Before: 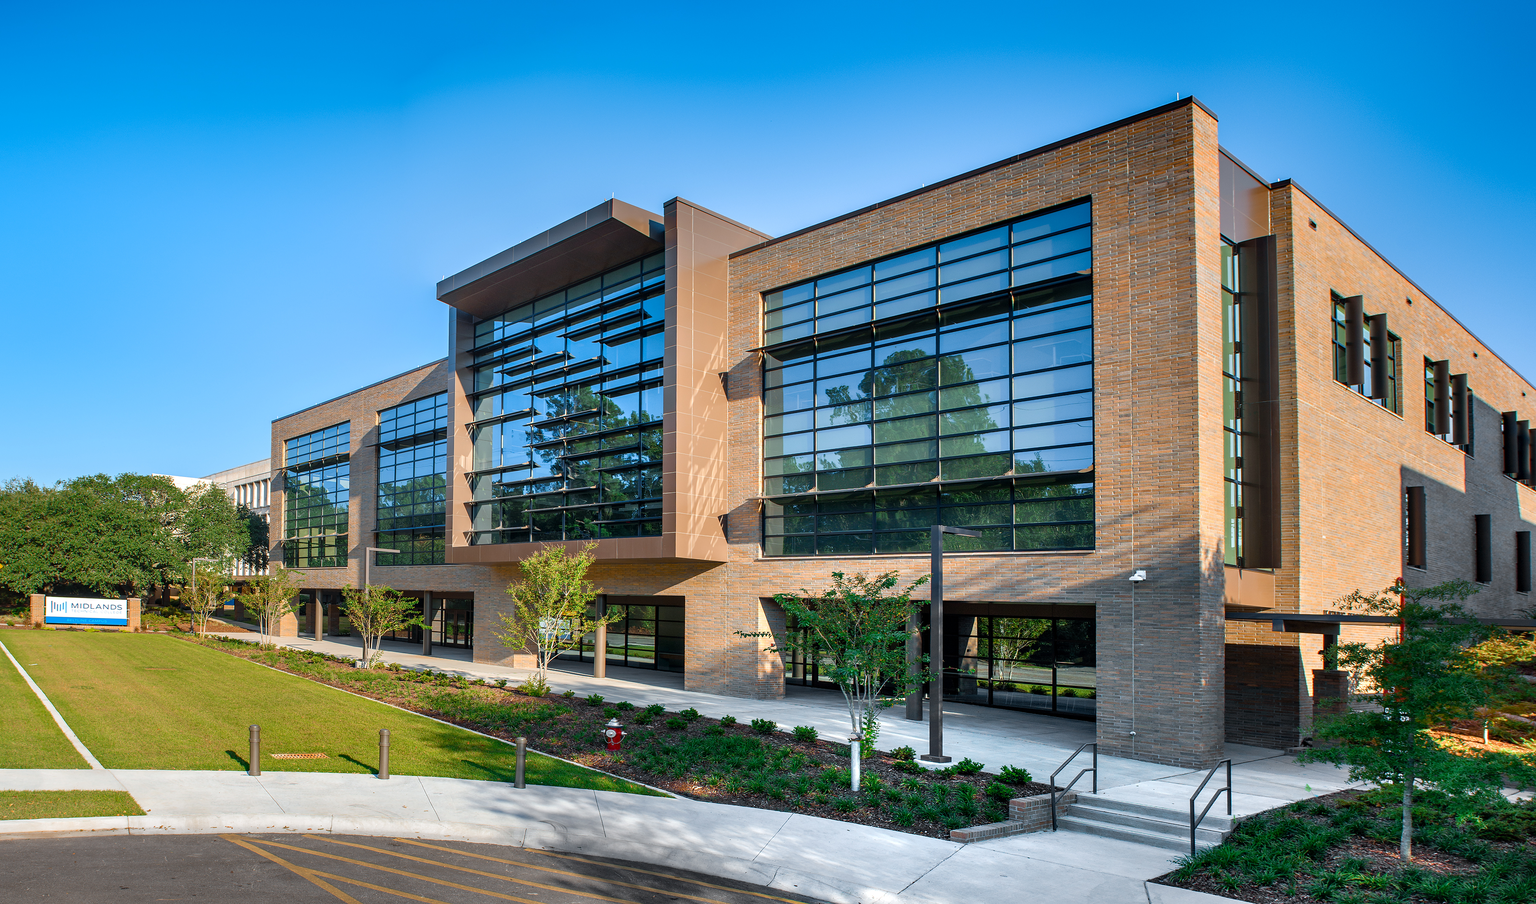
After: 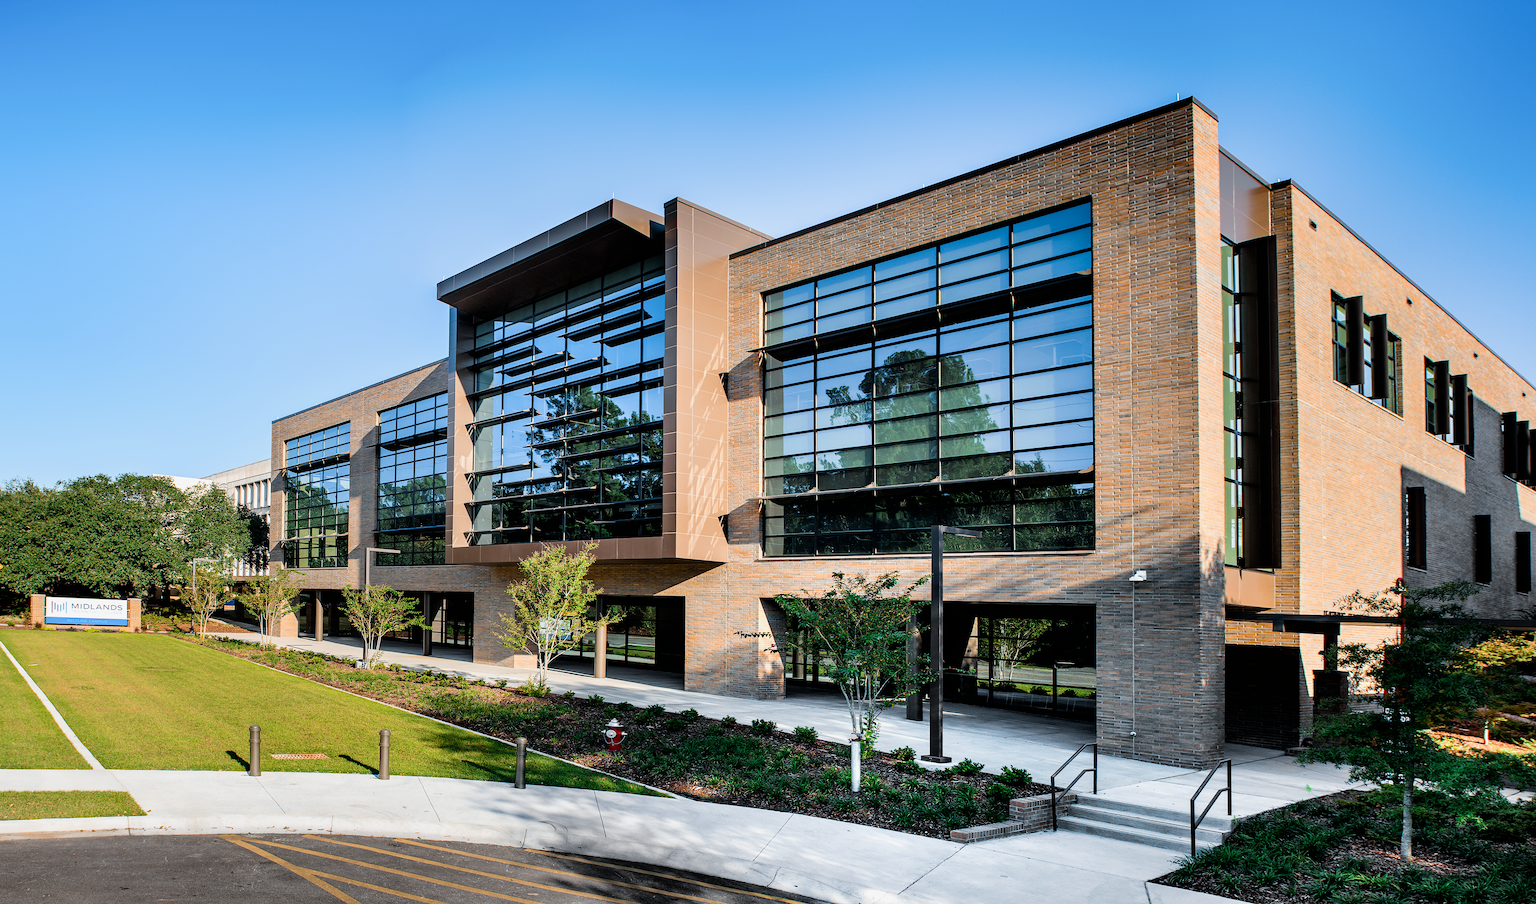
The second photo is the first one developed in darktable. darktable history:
filmic rgb: black relative exposure -5 EV, white relative exposure 3.5 EV, hardness 3.19, contrast 1.2, highlights saturation mix -50%
tone equalizer: -8 EV -0.417 EV, -7 EV -0.389 EV, -6 EV -0.333 EV, -5 EV -0.222 EV, -3 EV 0.222 EV, -2 EV 0.333 EV, -1 EV 0.389 EV, +0 EV 0.417 EV, edges refinement/feathering 500, mask exposure compensation -1.57 EV, preserve details no
